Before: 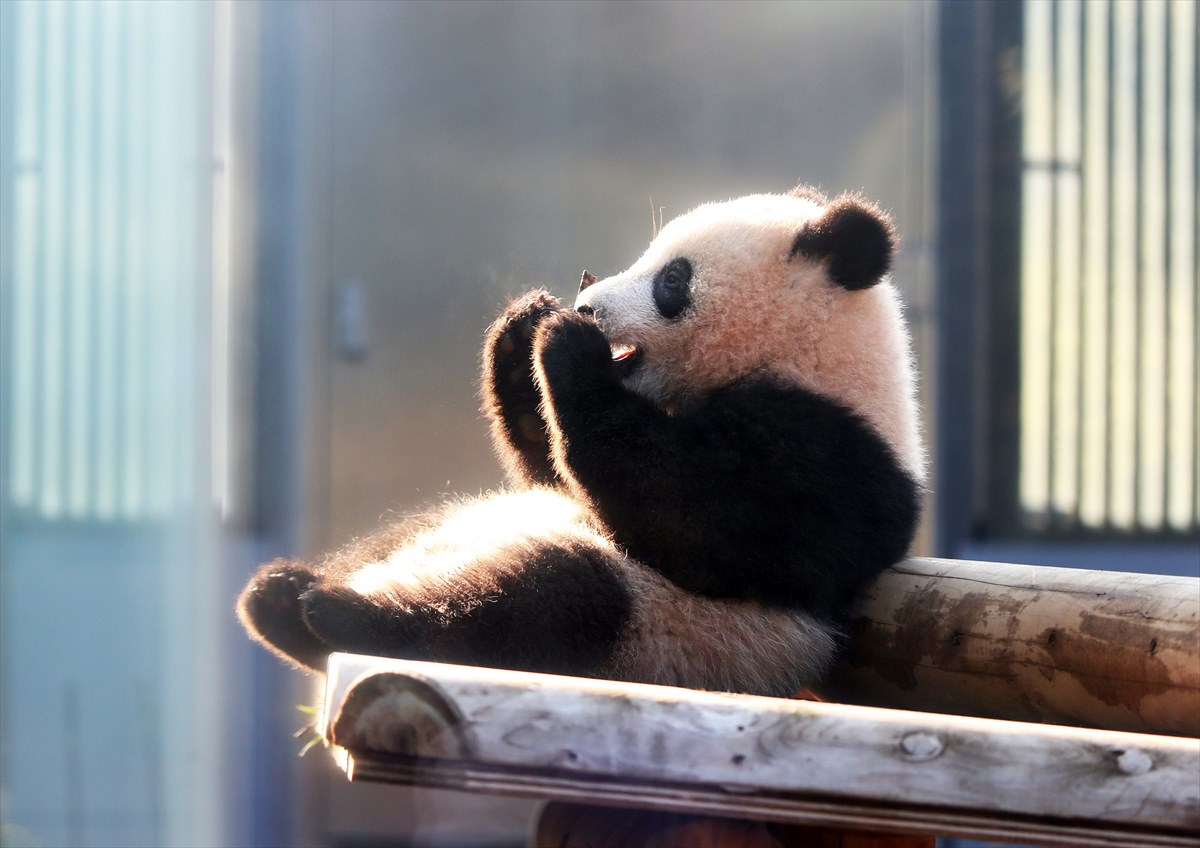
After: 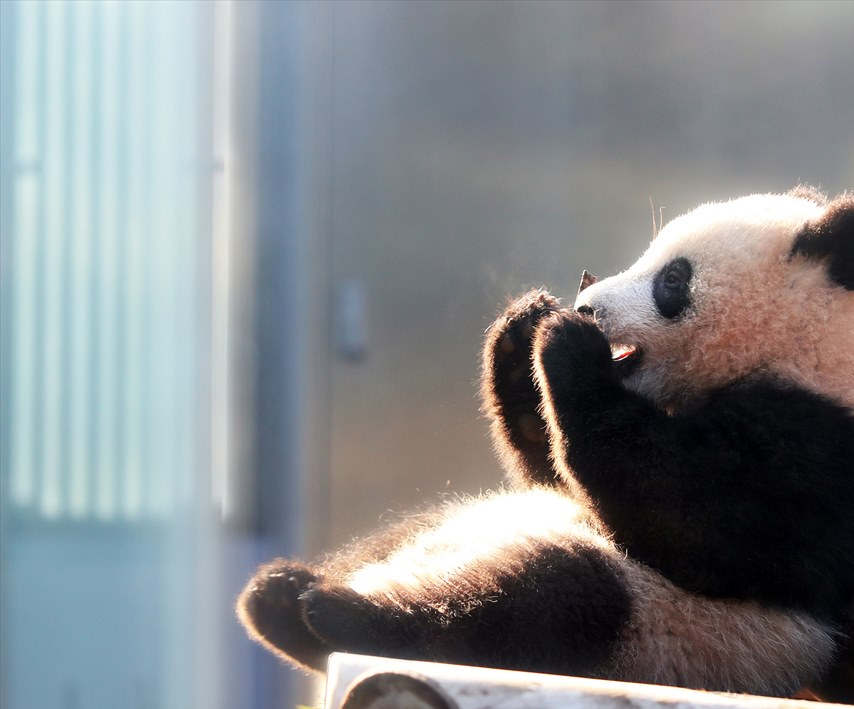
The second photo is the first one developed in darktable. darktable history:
crop: right 28.776%, bottom 16.344%
